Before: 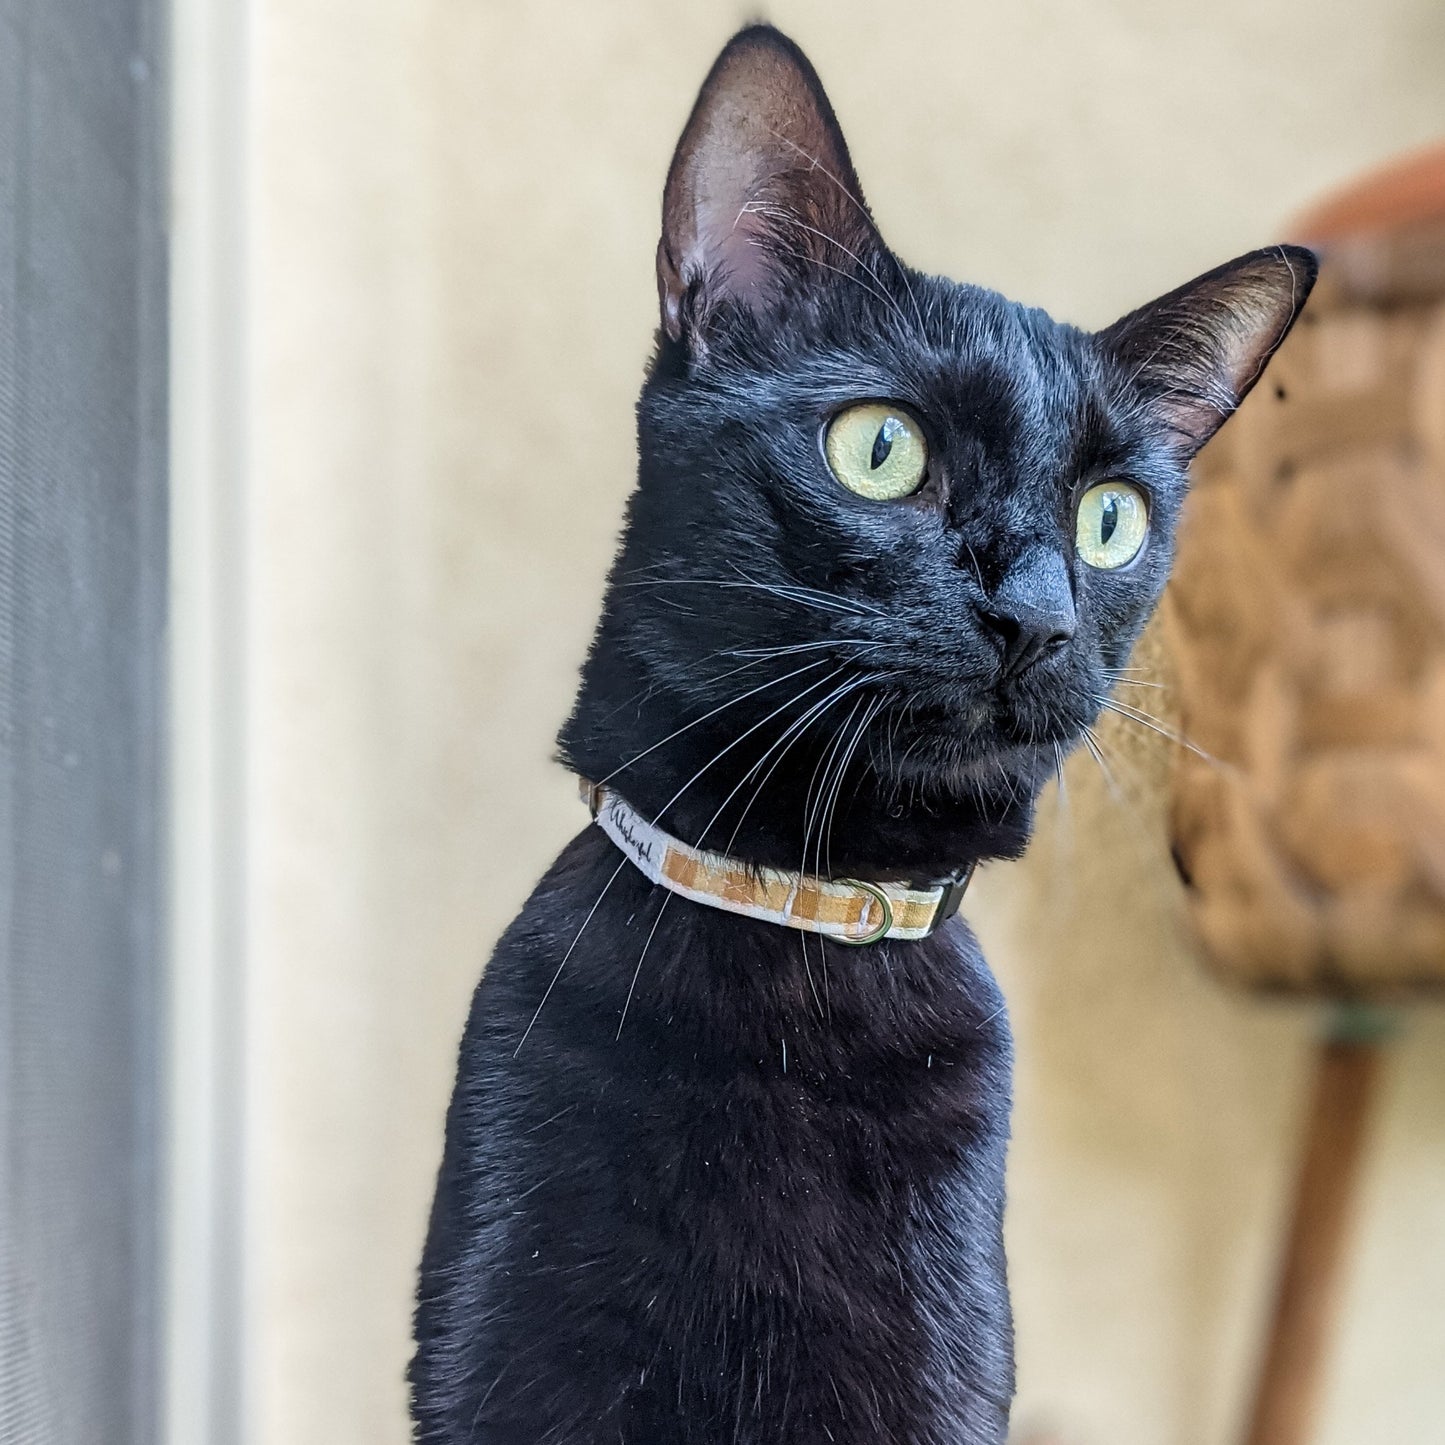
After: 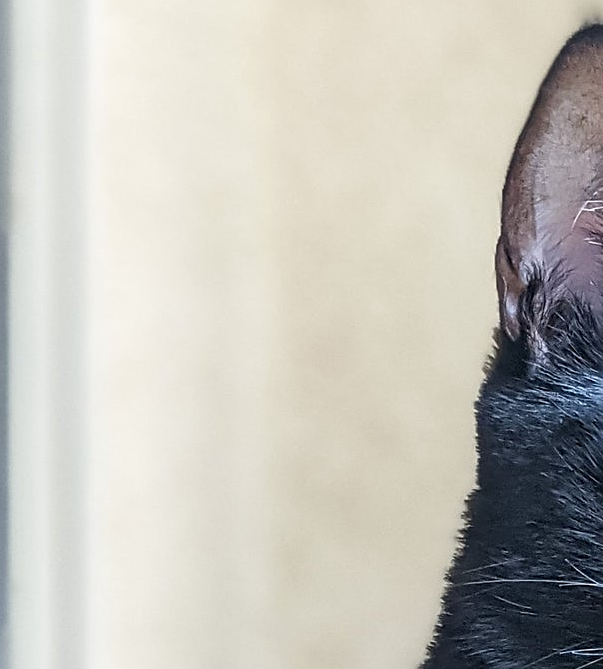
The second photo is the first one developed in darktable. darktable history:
sharpen: amount 0.479
crop and rotate: left 11.146%, top 0.087%, right 47.107%, bottom 53.588%
